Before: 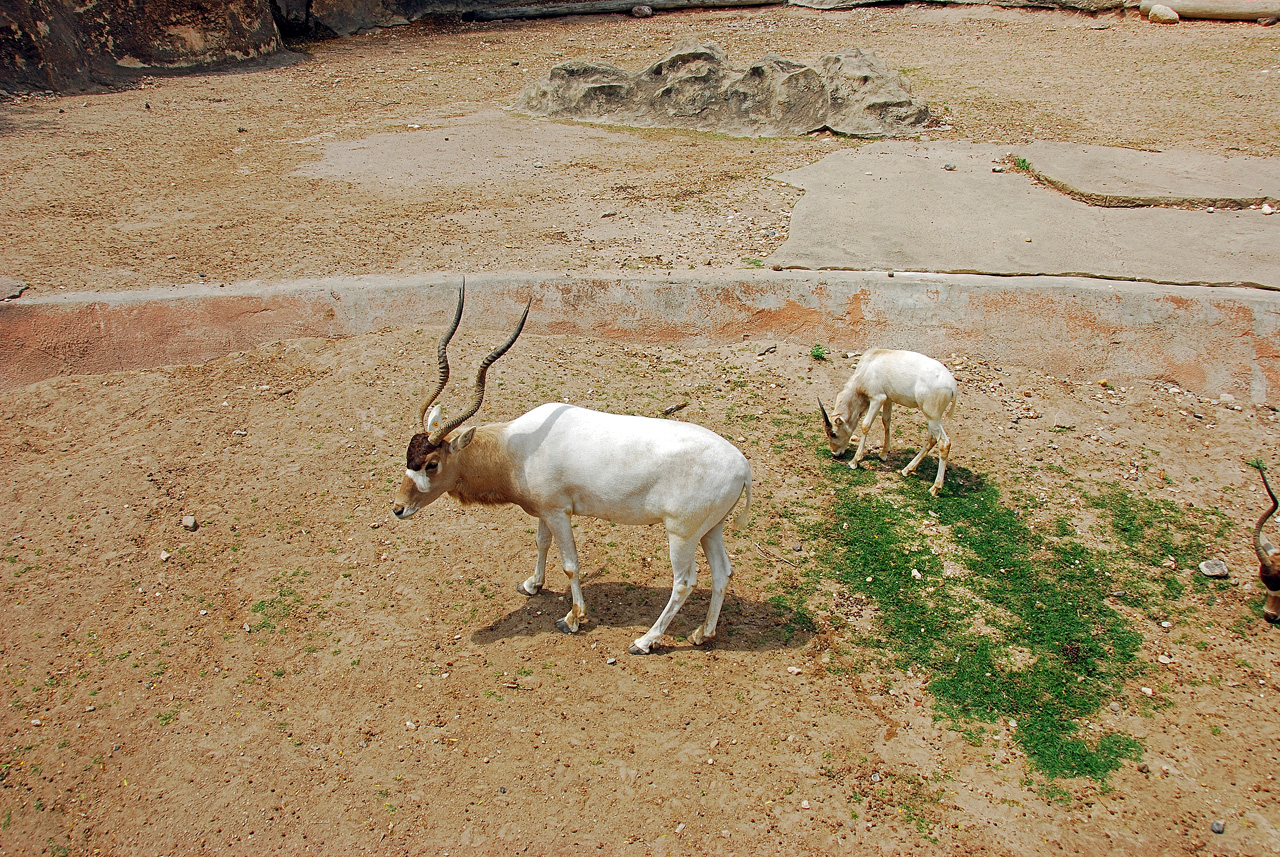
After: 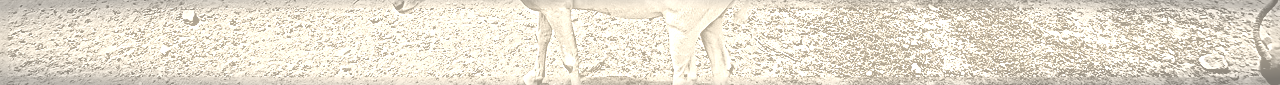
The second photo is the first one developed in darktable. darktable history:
filmic rgb: black relative exposure -7.6 EV, white relative exposure 4.64 EV, threshold 3 EV, target black luminance 0%, hardness 3.55, latitude 50.51%, contrast 1.033, highlights saturation mix 10%, shadows ↔ highlights balance -0.198%, color science v4 (2020), enable highlight reconstruction true
crop and rotate: top 59.084%, bottom 30.916%
colorize: hue 36°, saturation 71%, lightness 80.79%
sharpen: radius 3.158, amount 1.731
exposure: compensate highlight preservation false
vignetting: automatic ratio true
